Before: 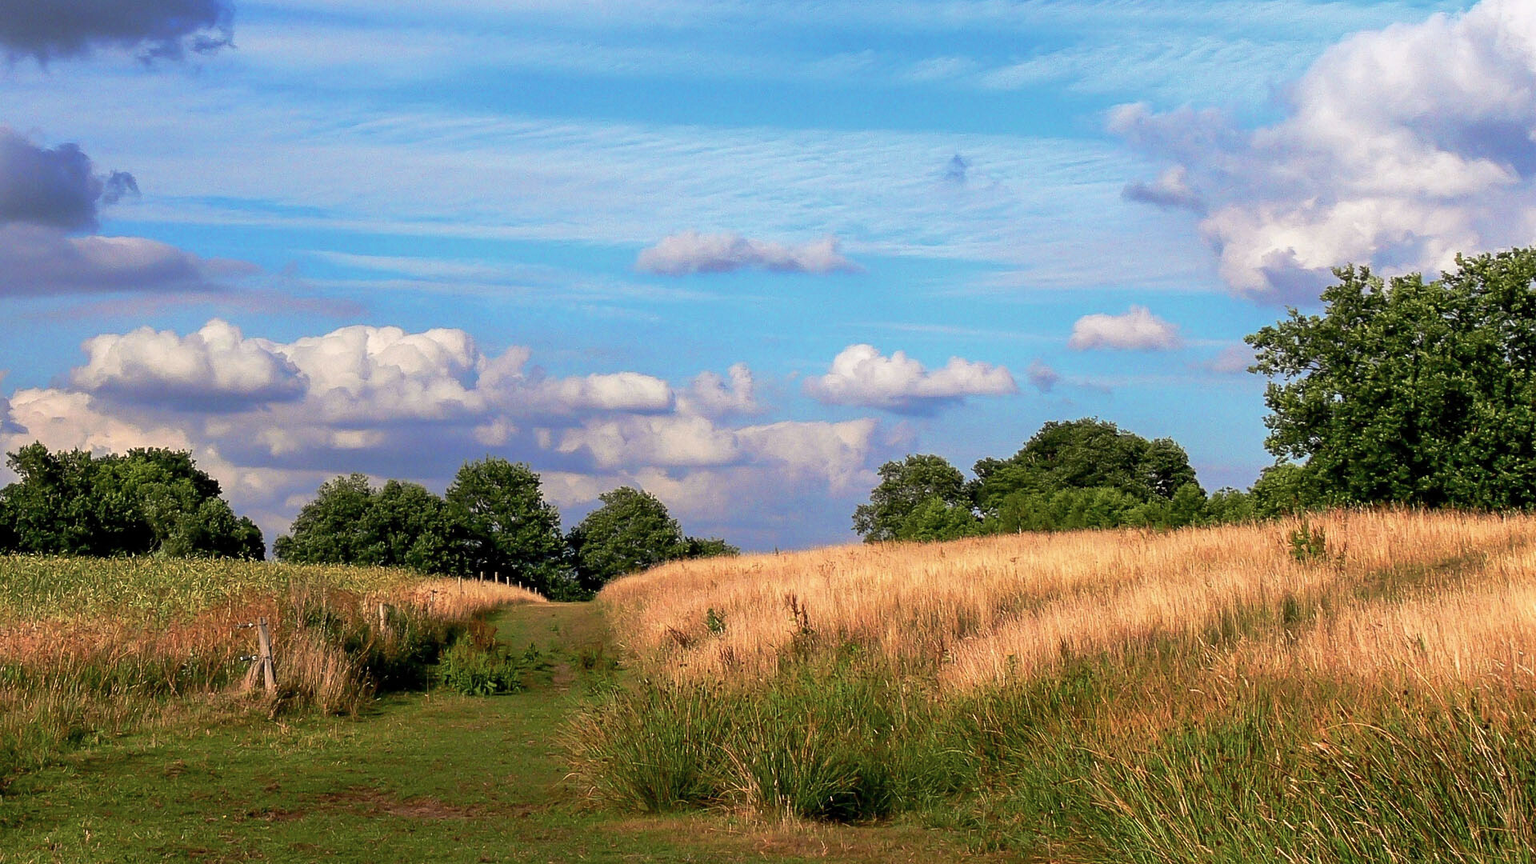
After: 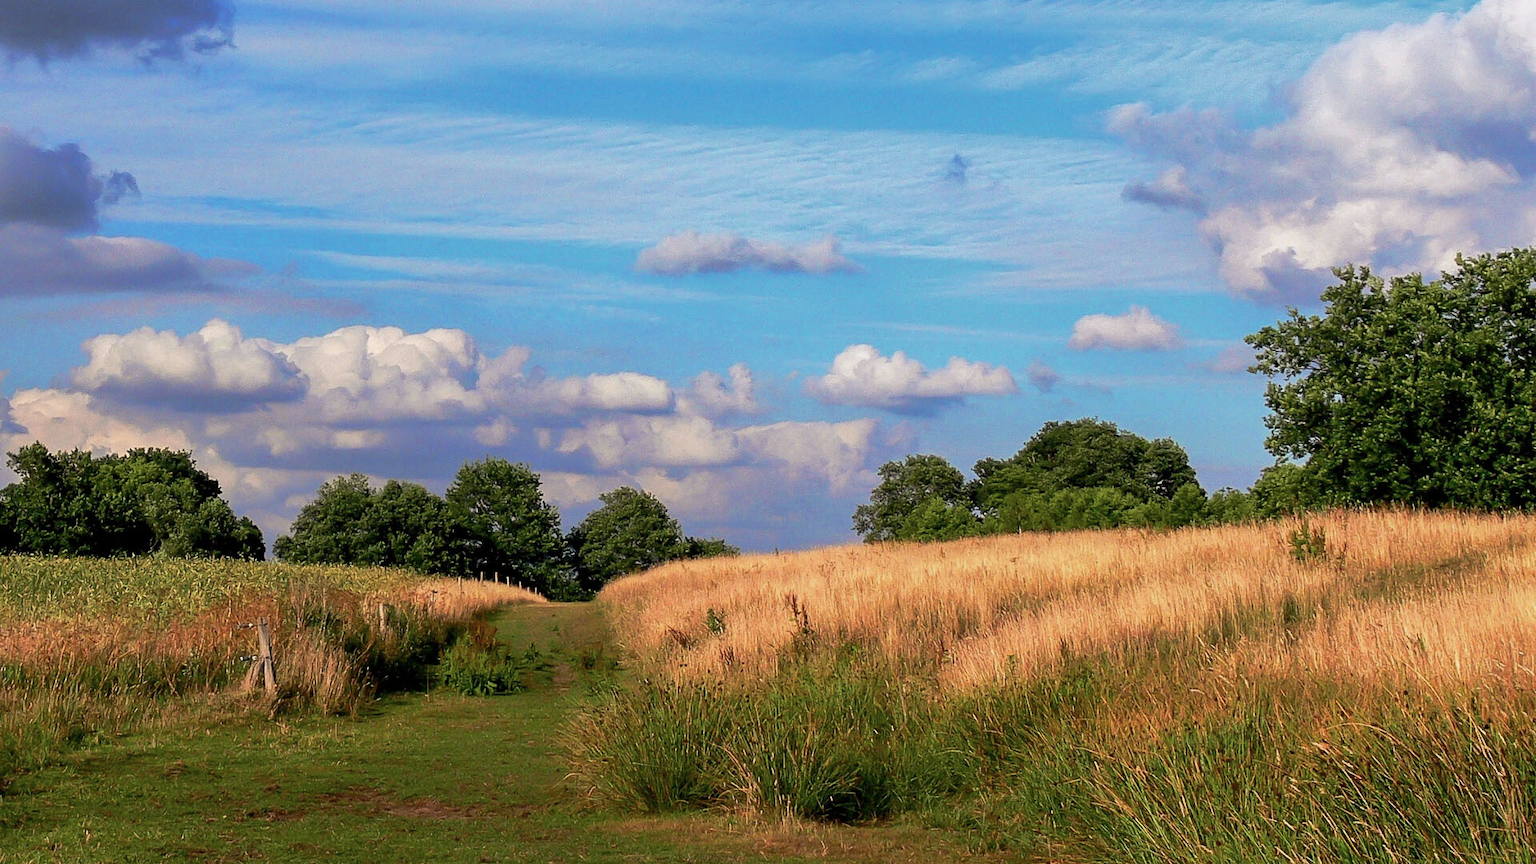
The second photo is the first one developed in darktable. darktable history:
shadows and highlights: shadows -20.08, white point adjustment -2.02, highlights -34.88
